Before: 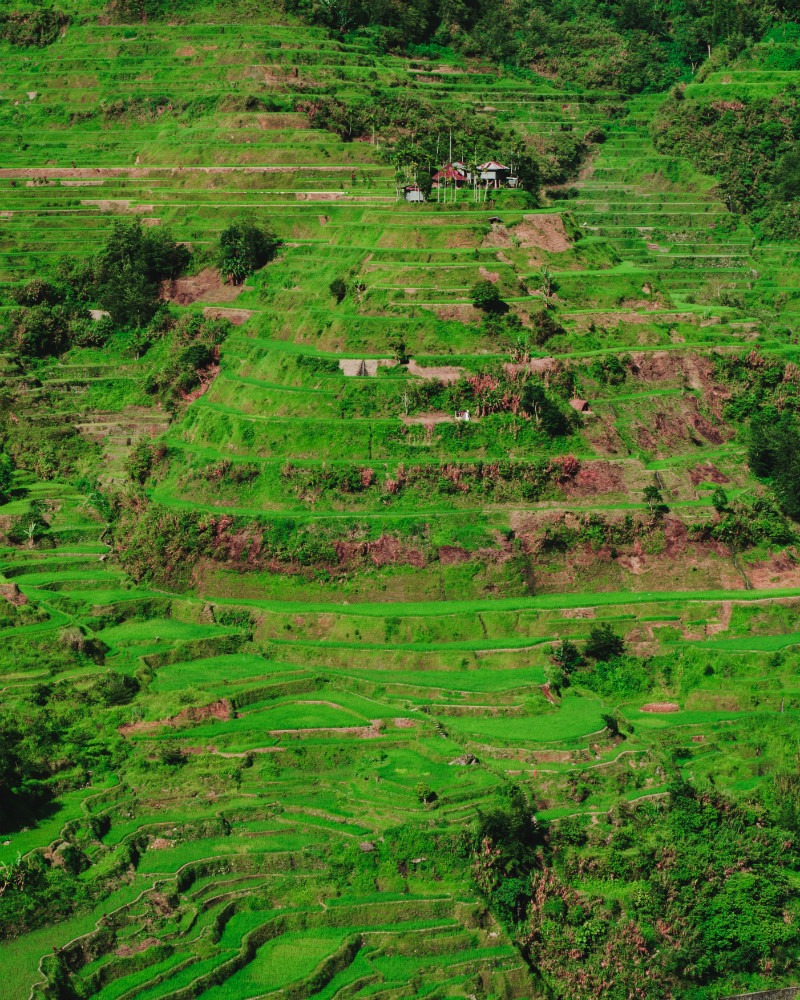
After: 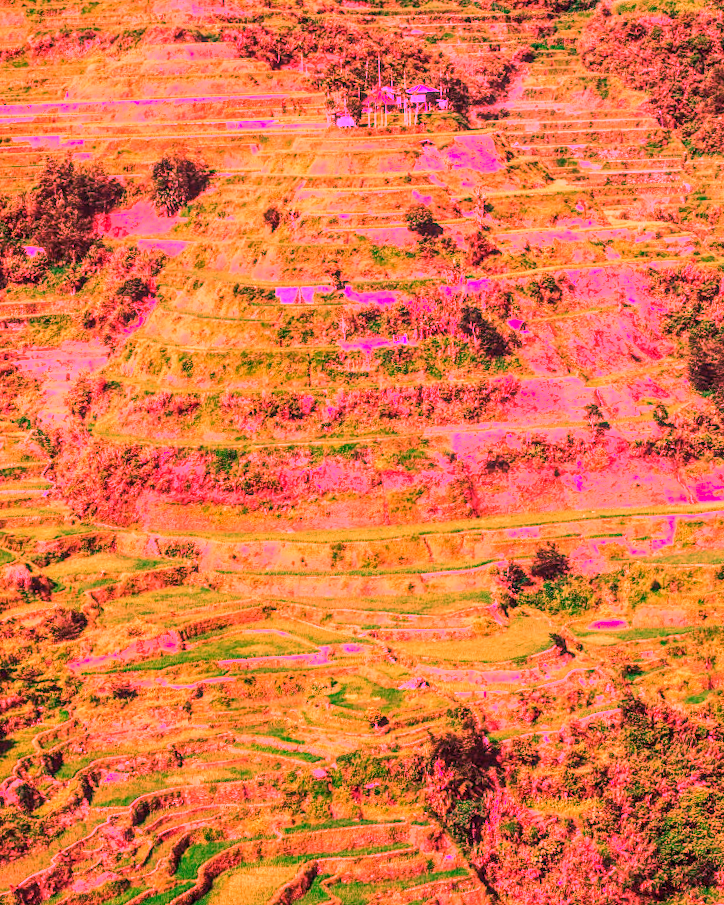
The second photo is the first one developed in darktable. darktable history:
crop and rotate: angle 1.96°, left 5.673%, top 5.673%
local contrast: highlights 61%, detail 143%, midtone range 0.428
white balance: red 4.26, blue 1.802
